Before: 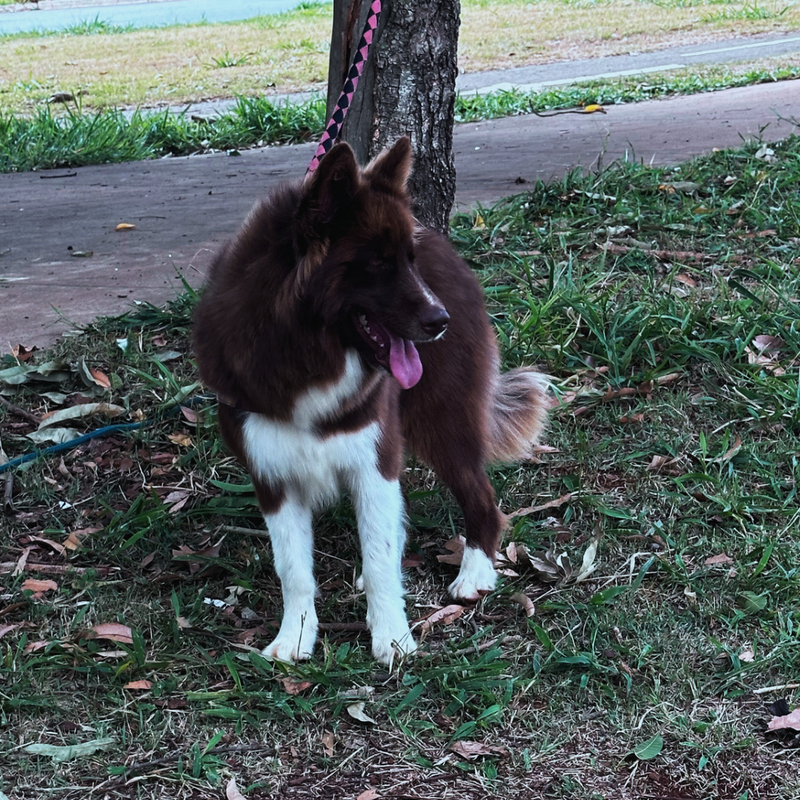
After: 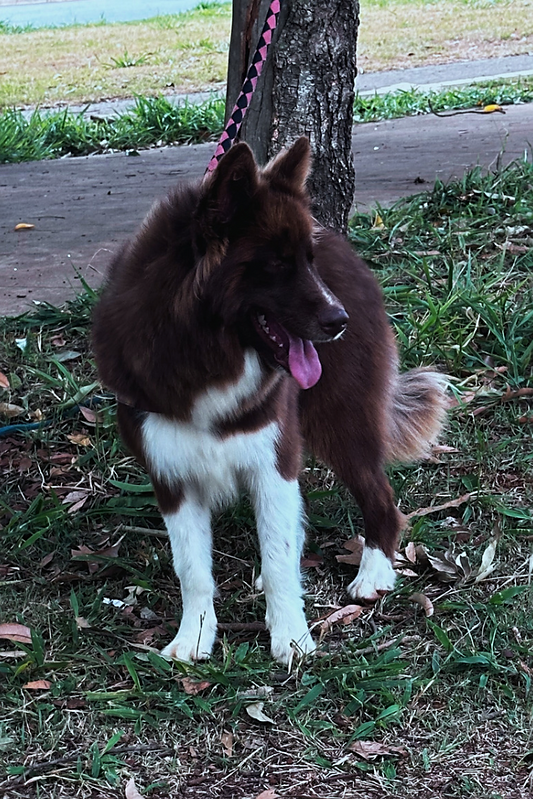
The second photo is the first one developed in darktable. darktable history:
crop and rotate: left 12.648%, right 20.685%
exposure: compensate highlight preservation false
sharpen: radius 1.458, amount 0.398, threshold 1.271
